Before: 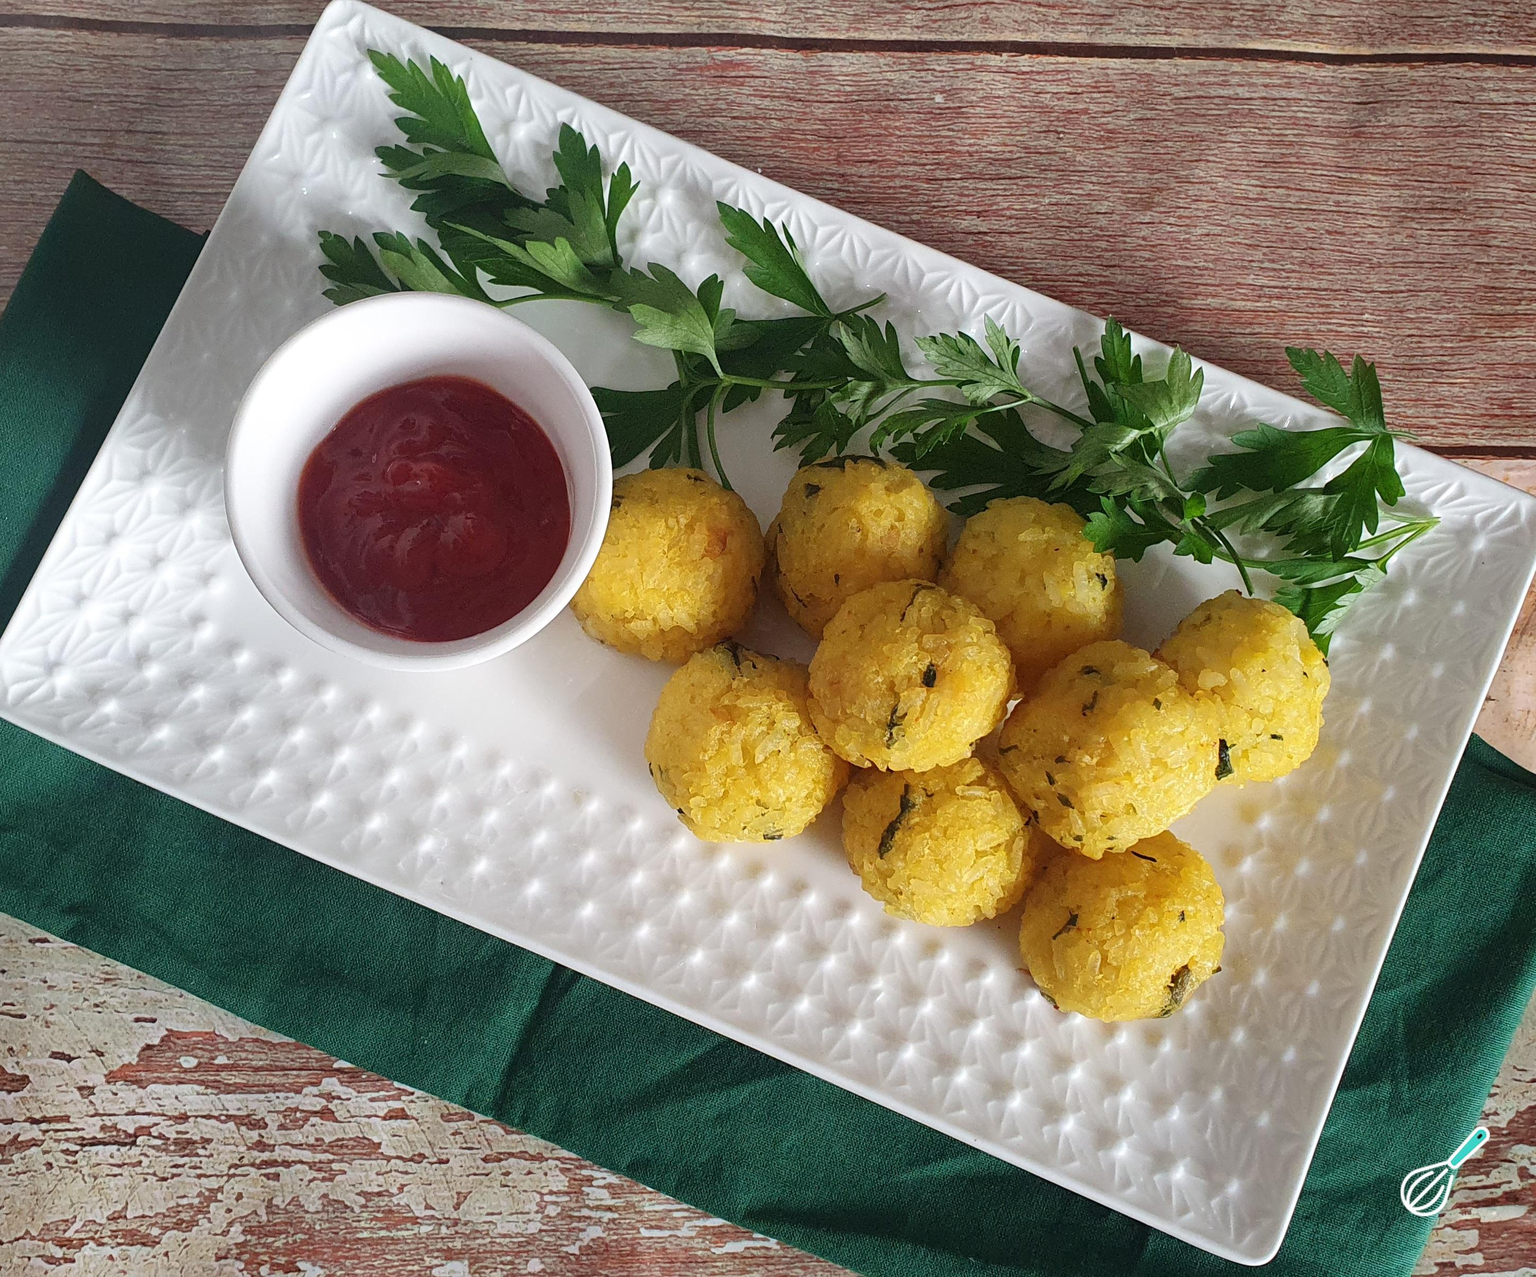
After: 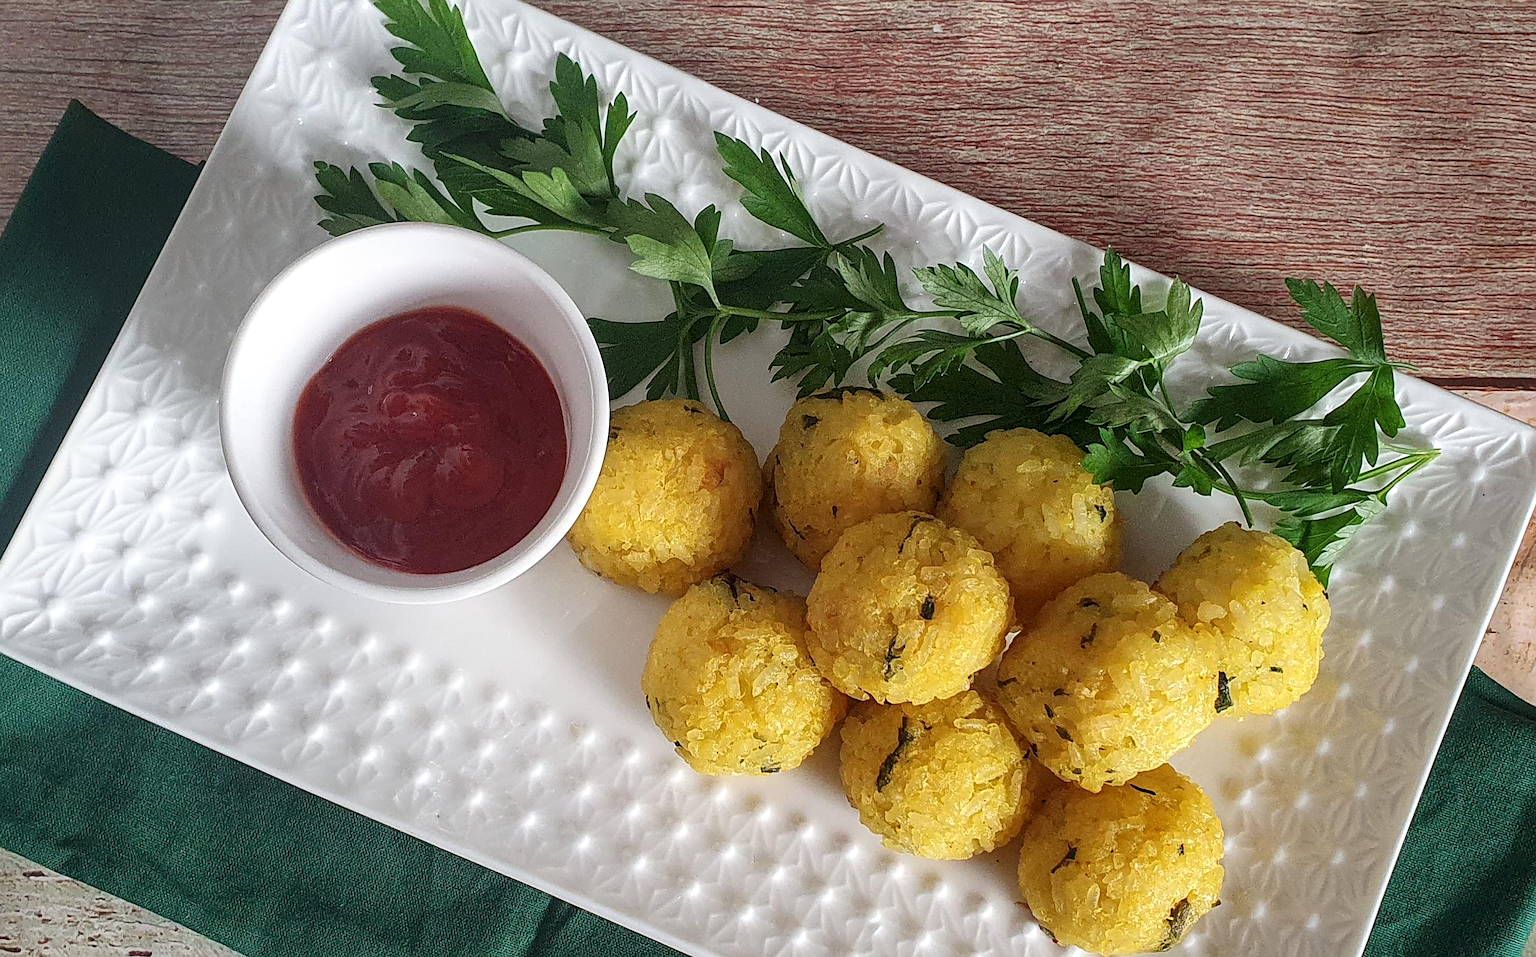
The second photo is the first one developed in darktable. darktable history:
exposure: compensate highlight preservation false
sharpen: on, module defaults
crop: left 0.409%, top 5.555%, bottom 19.788%
local contrast: on, module defaults
